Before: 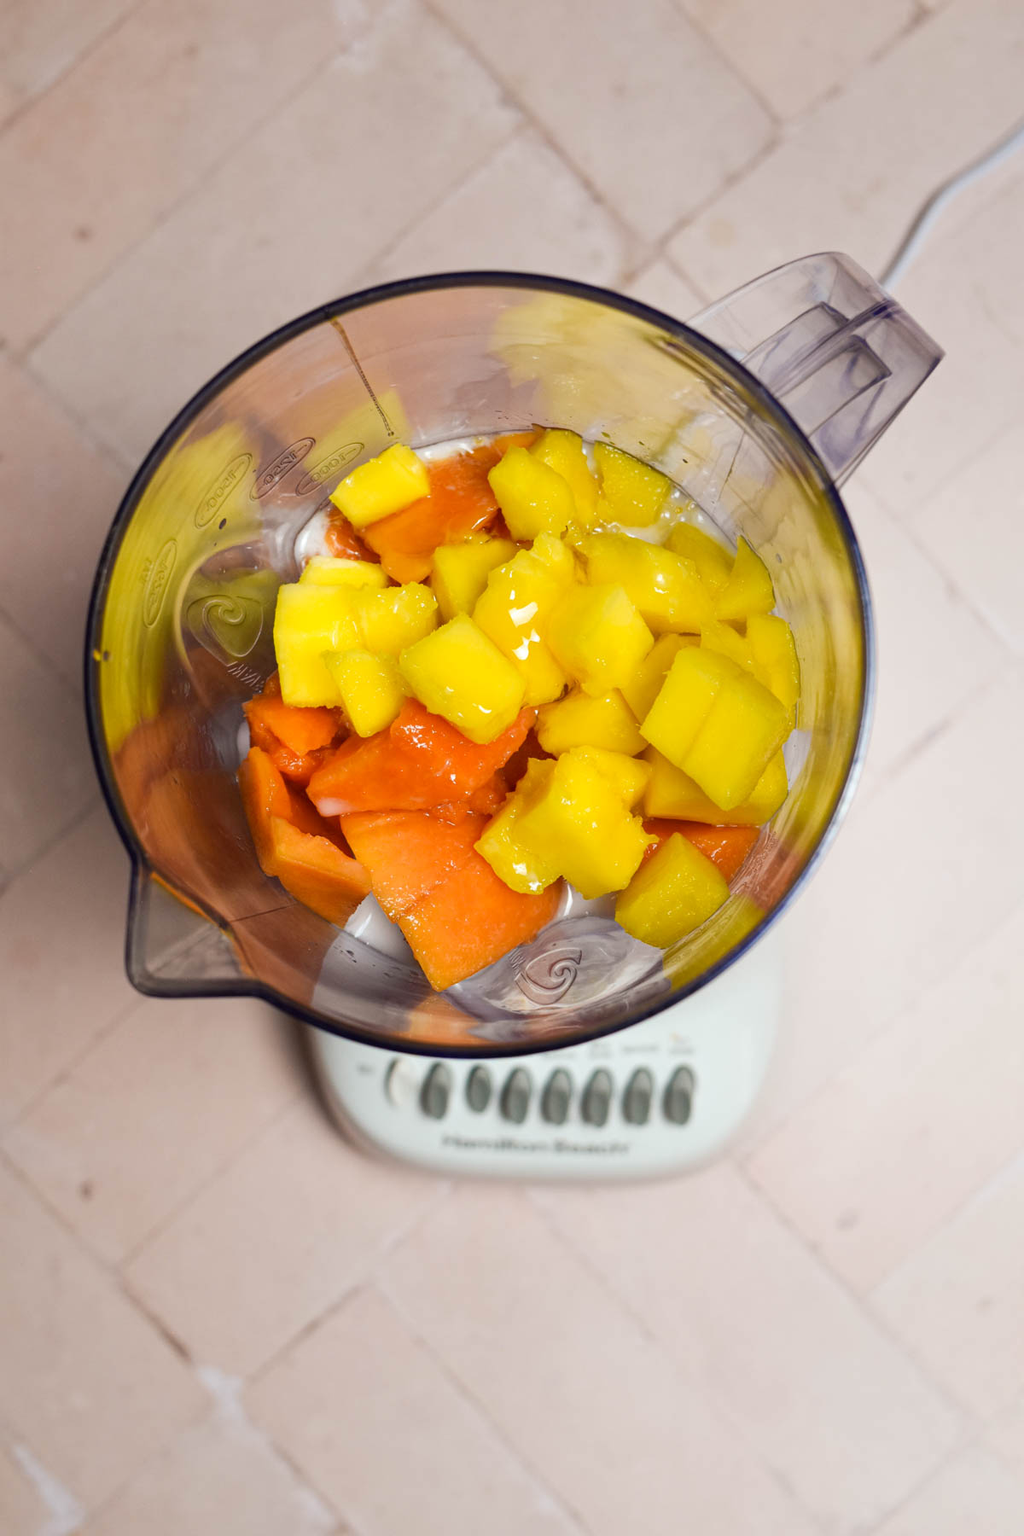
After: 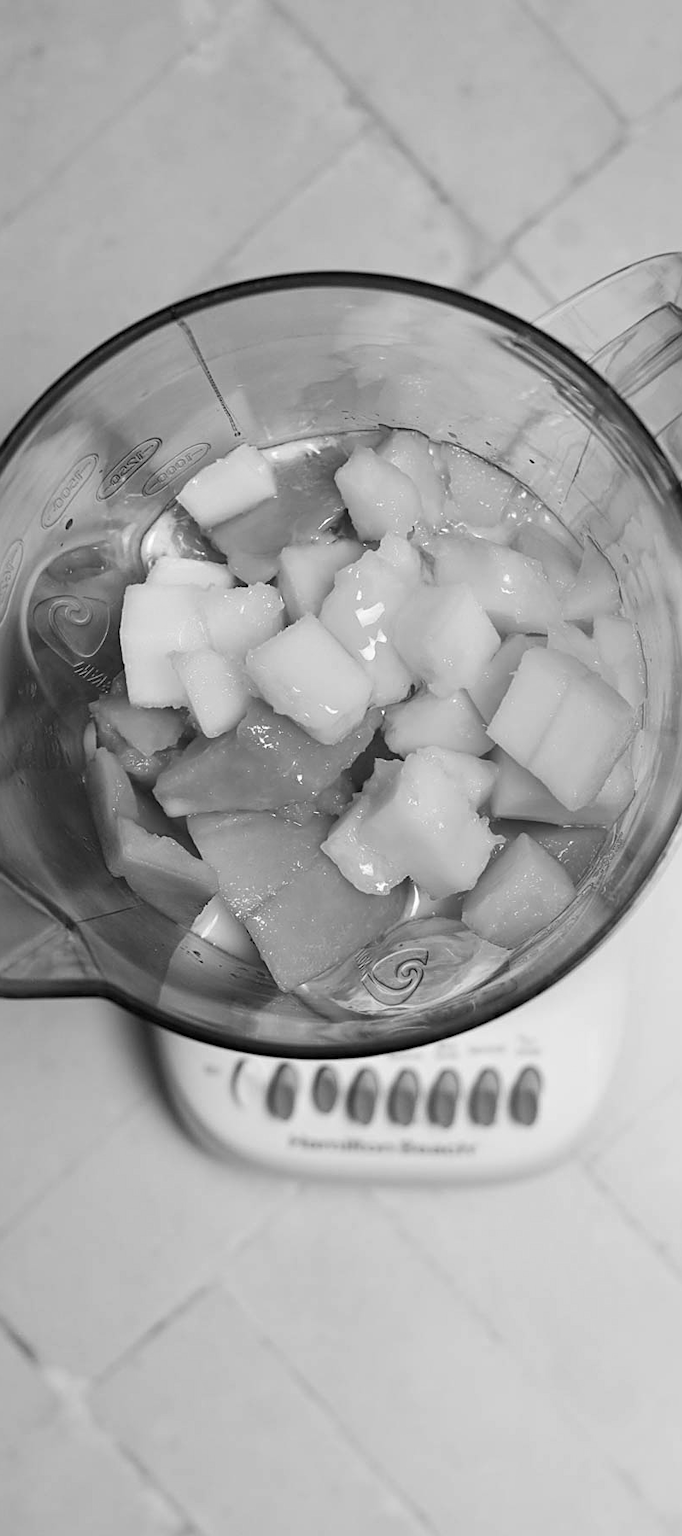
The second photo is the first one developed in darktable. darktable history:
crop and rotate: left 15.055%, right 18.278%
sharpen: on, module defaults
white balance: red 0.871, blue 1.249
monochrome: on, module defaults
